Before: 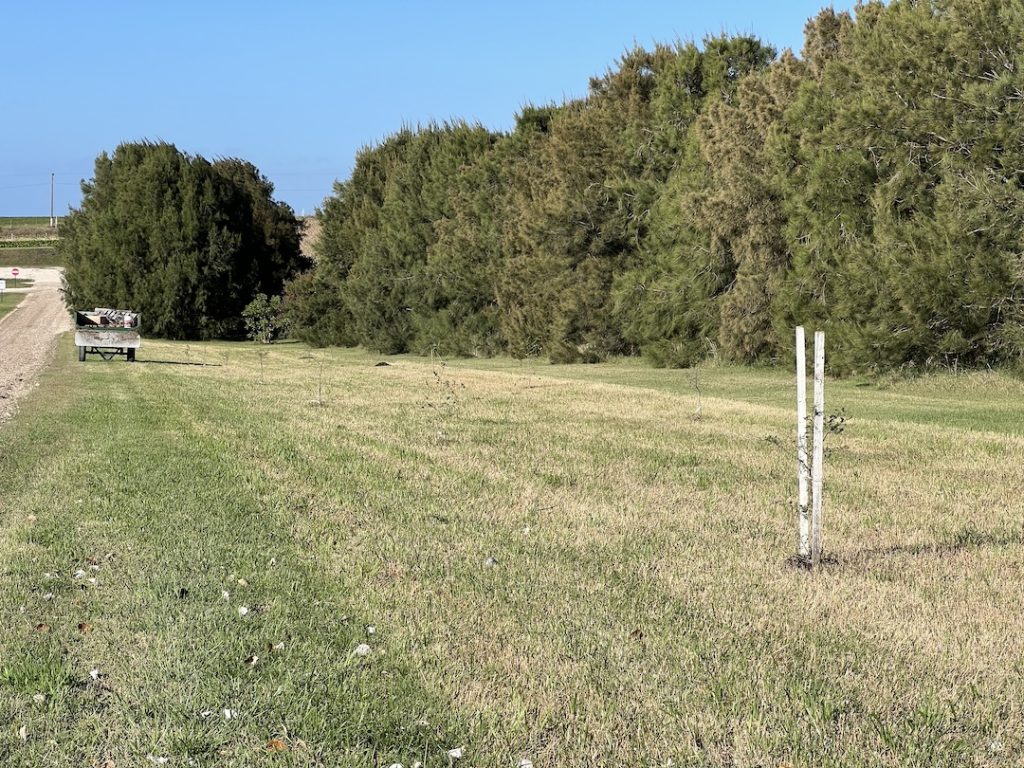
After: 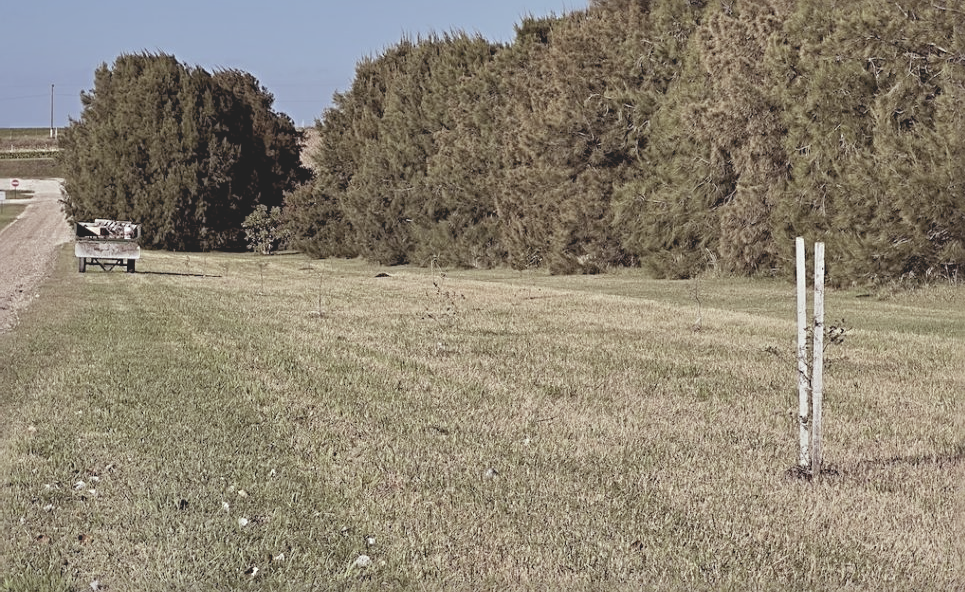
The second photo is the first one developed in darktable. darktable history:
contrast brightness saturation: contrast -0.26, saturation -0.43
exposure: black level correction 0.001, compensate highlight preservation false
crop and rotate: angle 0.03°, top 11.643%, right 5.651%, bottom 11.189%
sharpen: radius 4
rgb levels: mode RGB, independent channels, levels [[0, 0.474, 1], [0, 0.5, 1], [0, 0.5, 1]]
shadows and highlights: shadows 25, highlights -48, soften with gaussian
